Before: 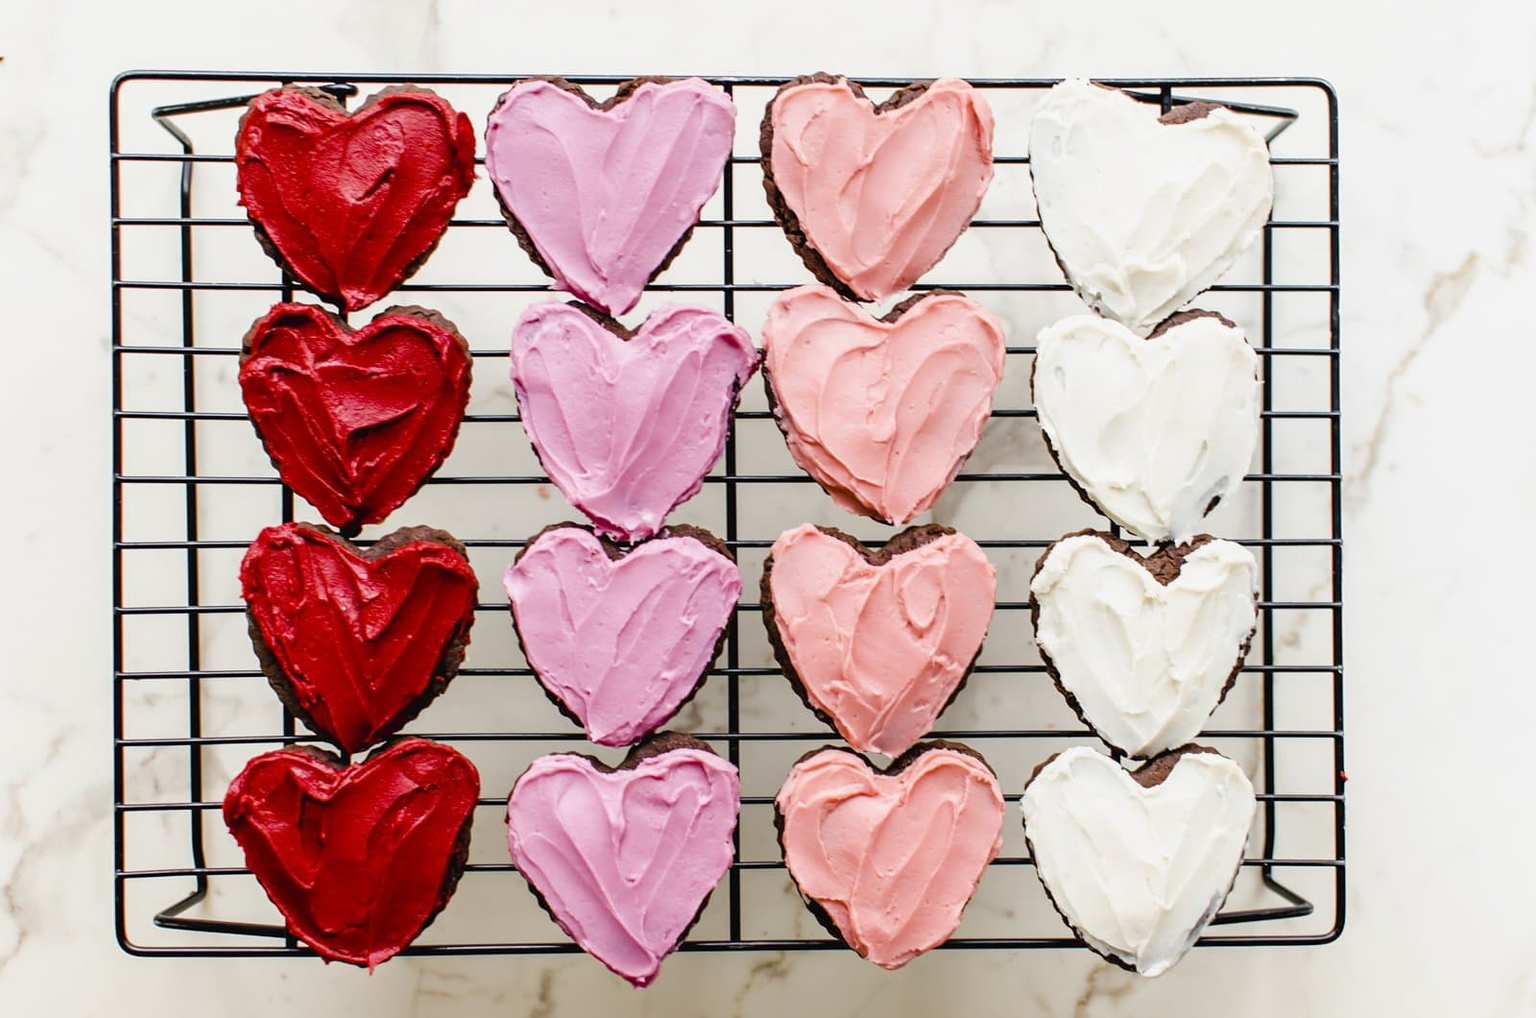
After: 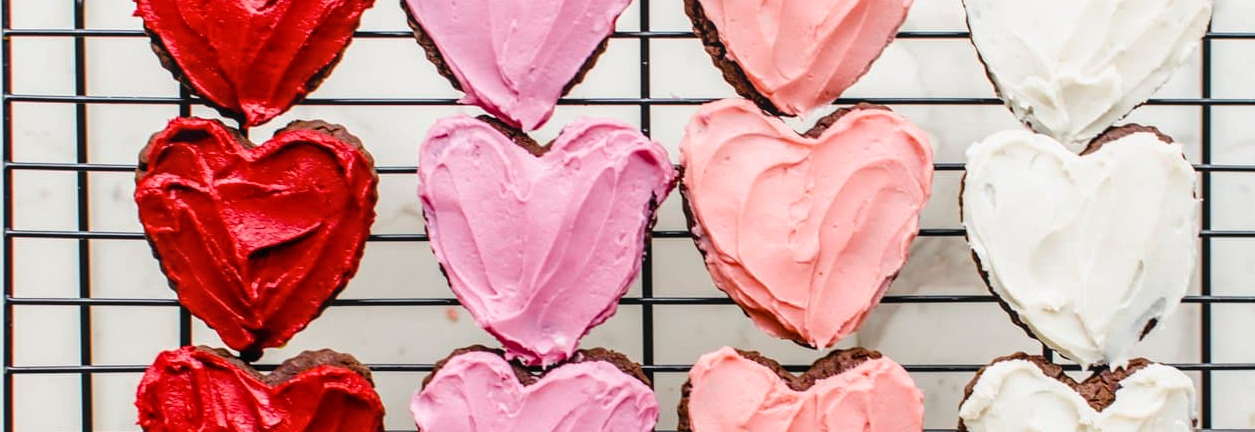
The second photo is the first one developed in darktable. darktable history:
local contrast: detail 117%
crop: left 7.187%, top 18.736%, right 14.337%, bottom 40.493%
